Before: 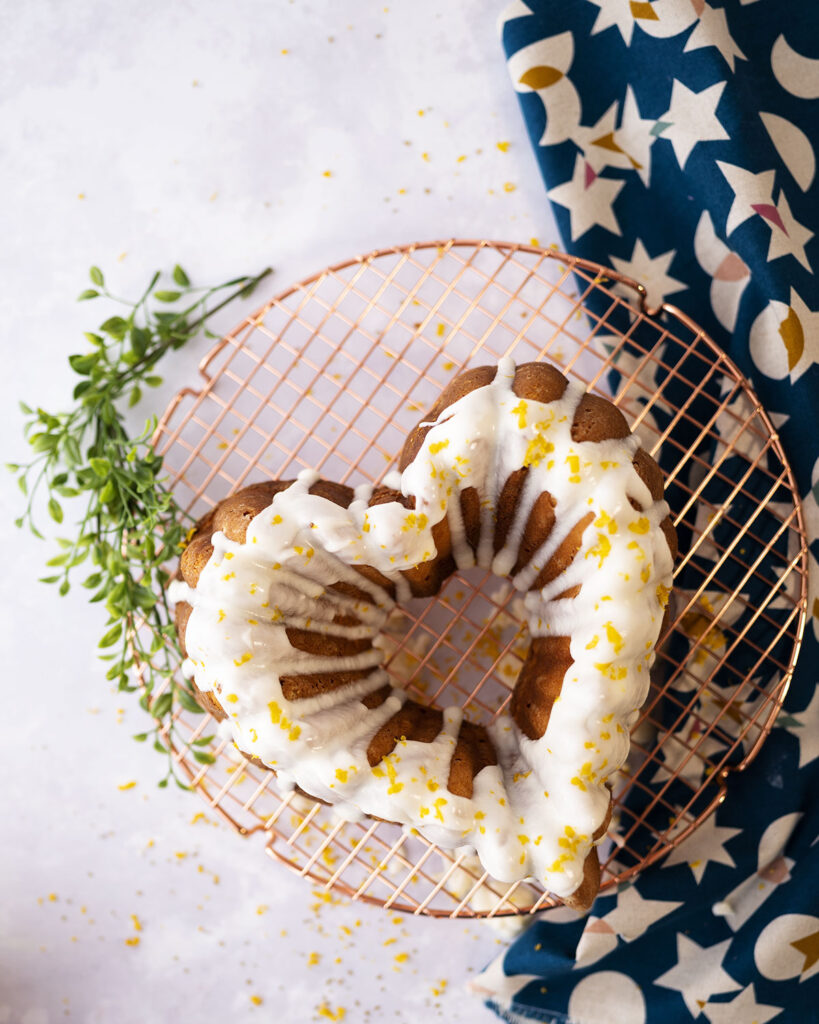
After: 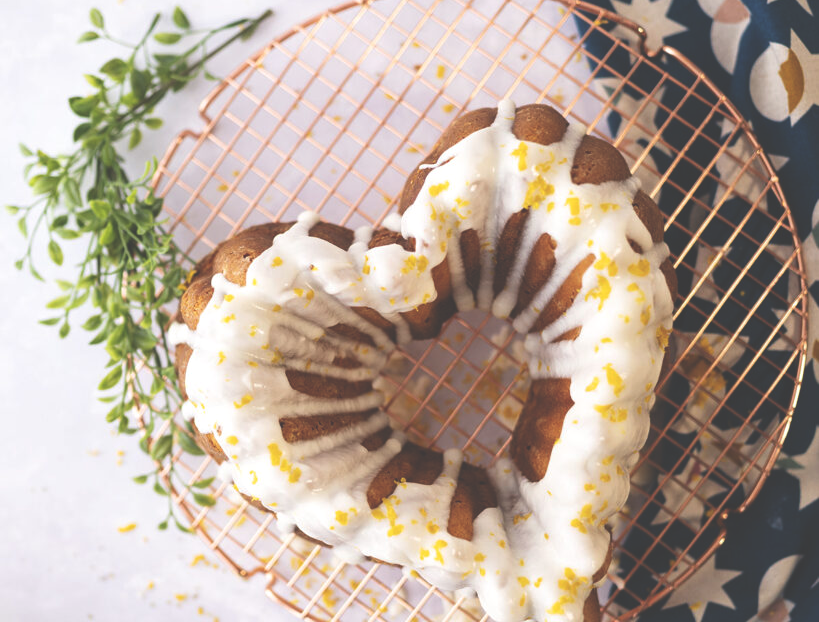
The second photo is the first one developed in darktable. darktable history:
crop and rotate: top 25.21%, bottom 13.959%
exposure: black level correction -0.041, exposure 0.06 EV, compensate highlight preservation false
